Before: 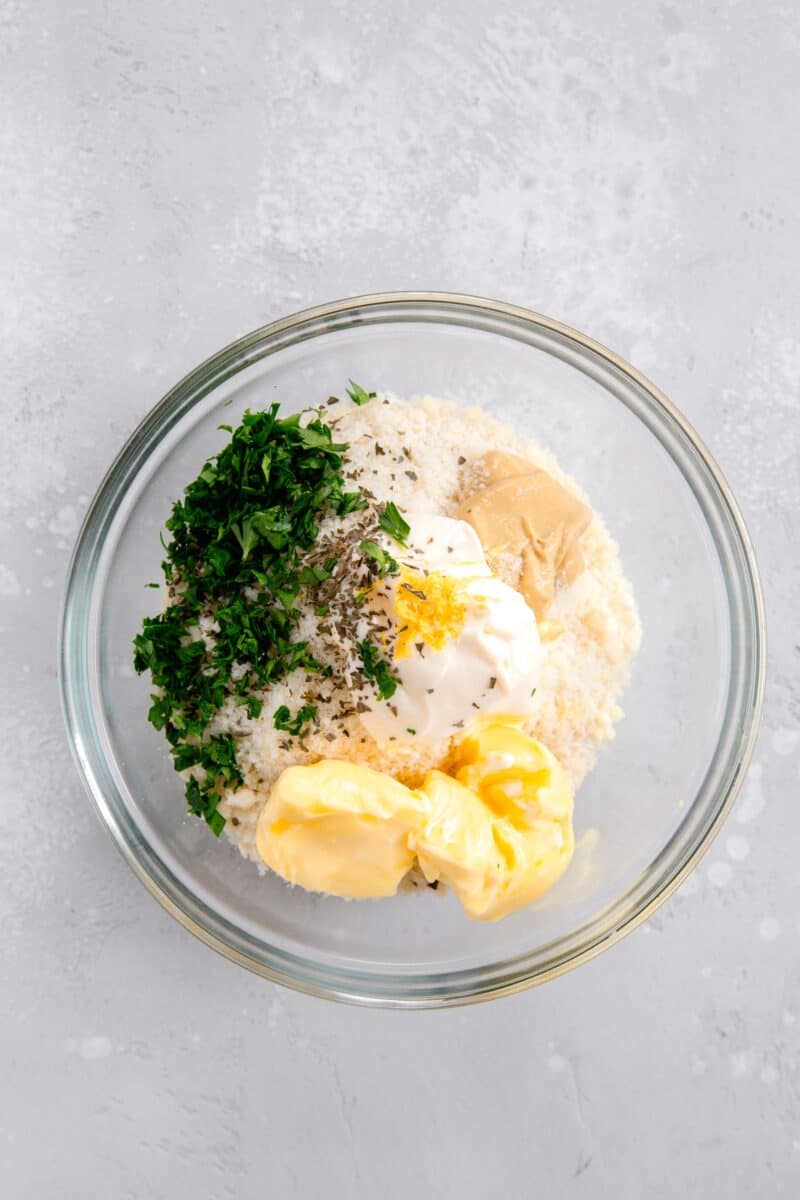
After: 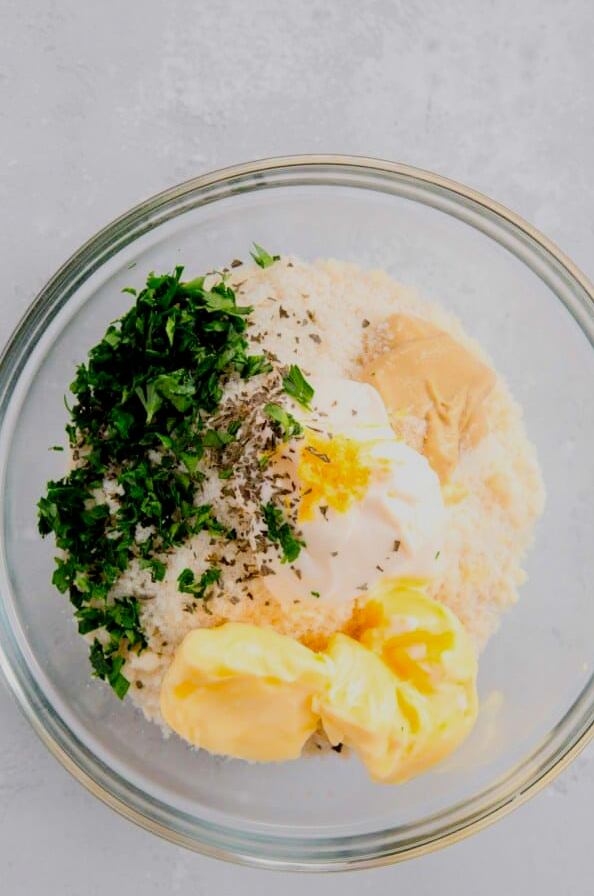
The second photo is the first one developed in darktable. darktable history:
contrast brightness saturation: saturation 0.133
filmic rgb: black relative exposure -7.65 EV, white relative exposure 4.56 EV, threshold 5.99 EV, hardness 3.61, color science v6 (2022), enable highlight reconstruction true
crop and rotate: left 12.112%, top 11.453%, right 13.617%, bottom 13.807%
